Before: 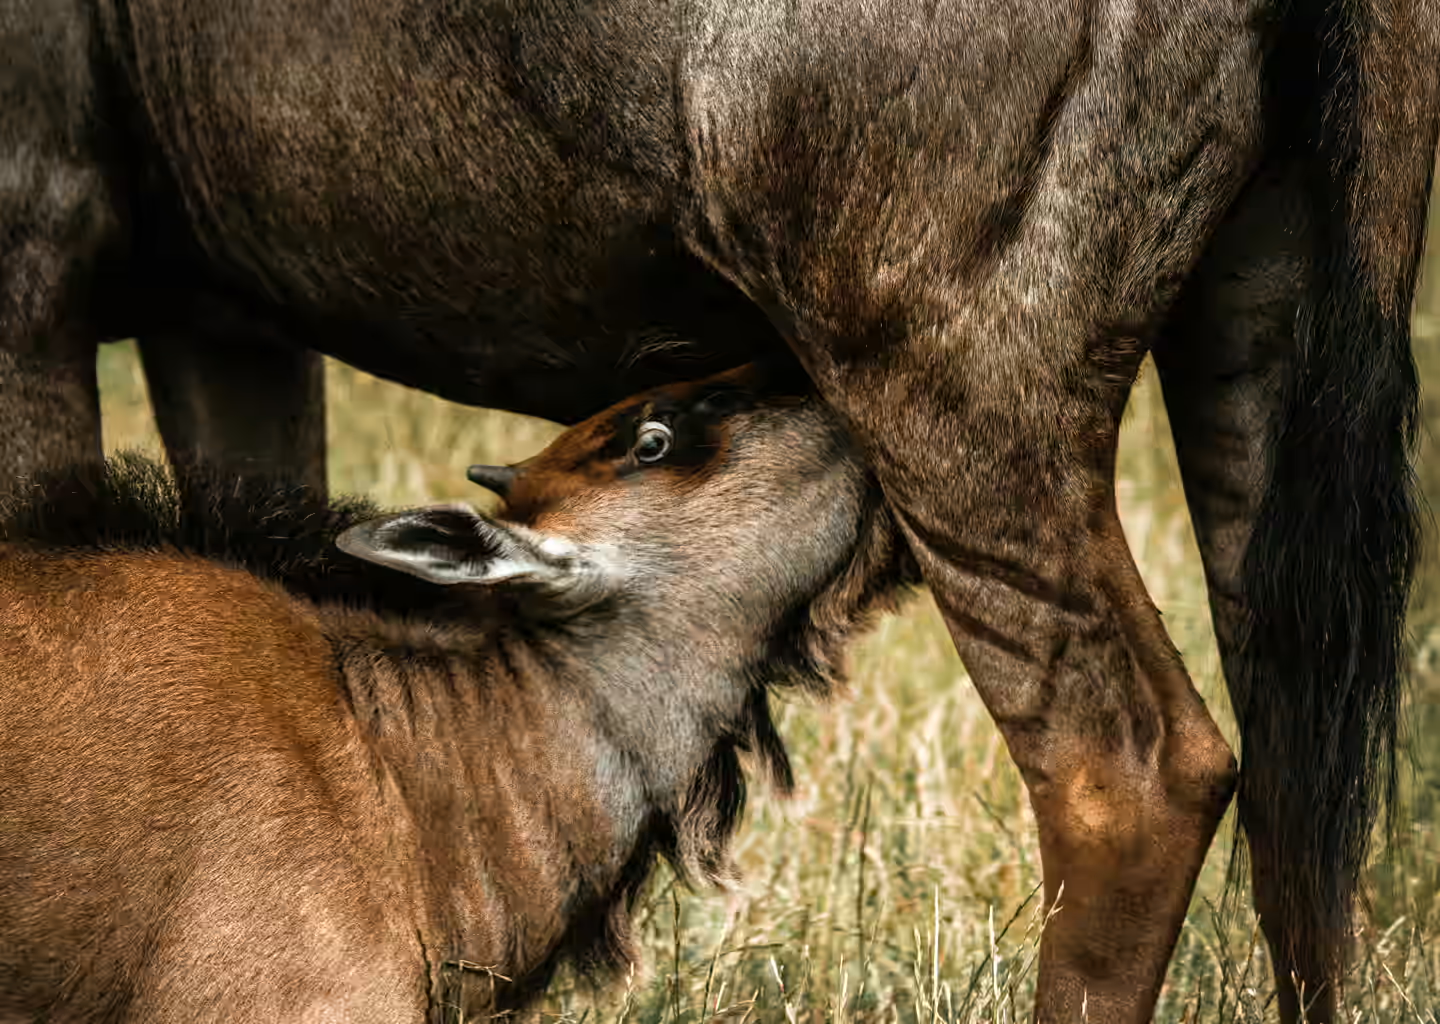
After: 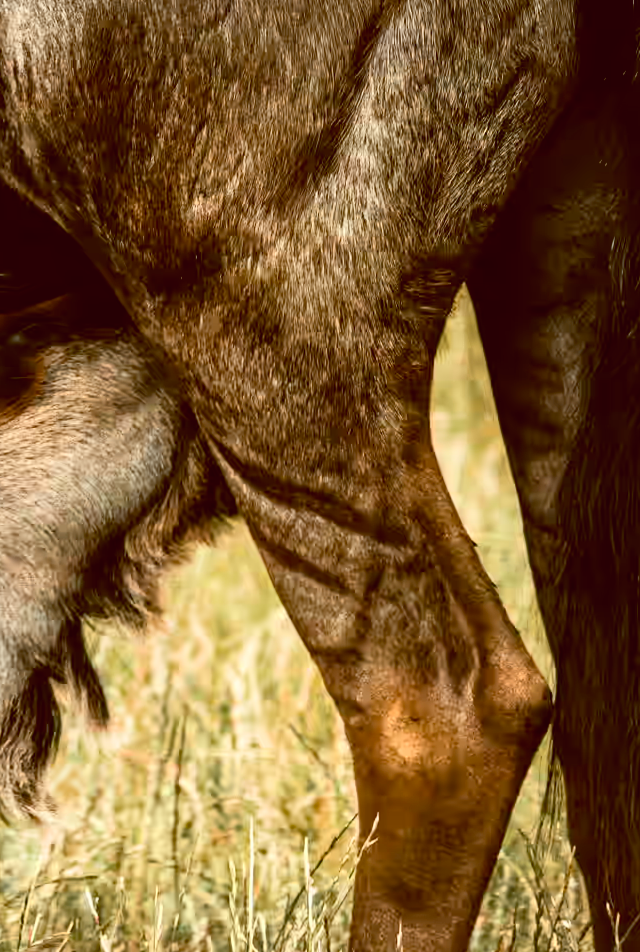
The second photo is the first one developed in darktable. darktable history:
contrast brightness saturation: contrast 0.2, brightness 0.15, saturation 0.14
color balance: lift [1.001, 1.007, 1, 0.993], gamma [1.023, 1.026, 1.01, 0.974], gain [0.964, 1.059, 1.073, 0.927]
color correction: highlights a* -0.772, highlights b* -8.92
crop: left 47.628%, top 6.643%, right 7.874%
